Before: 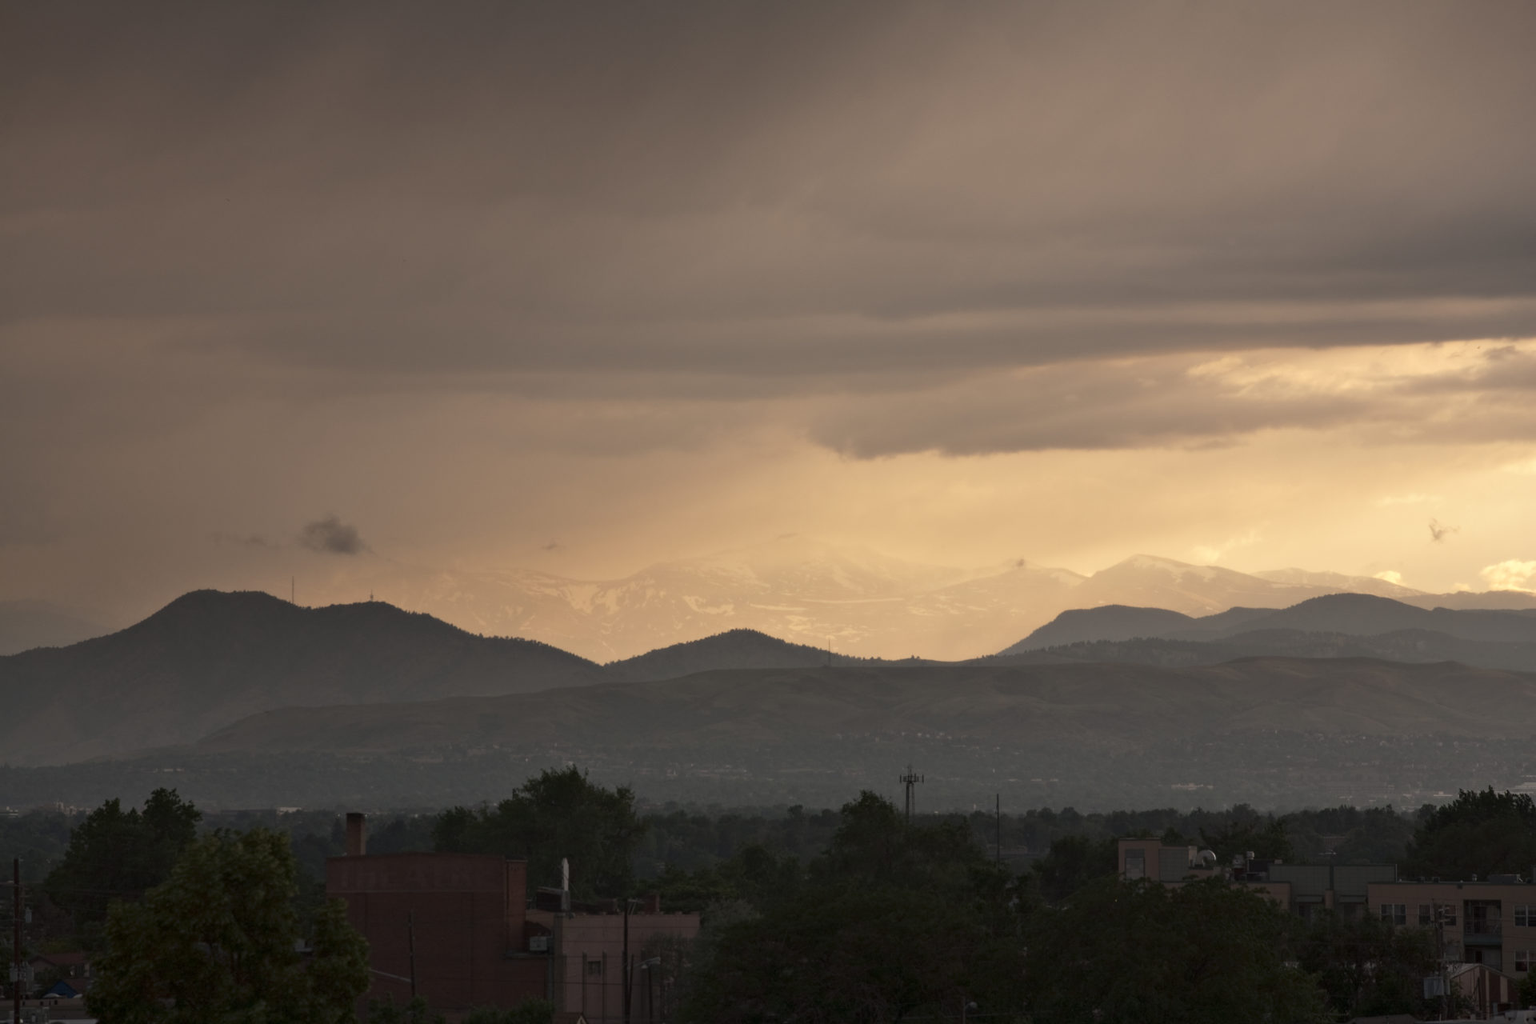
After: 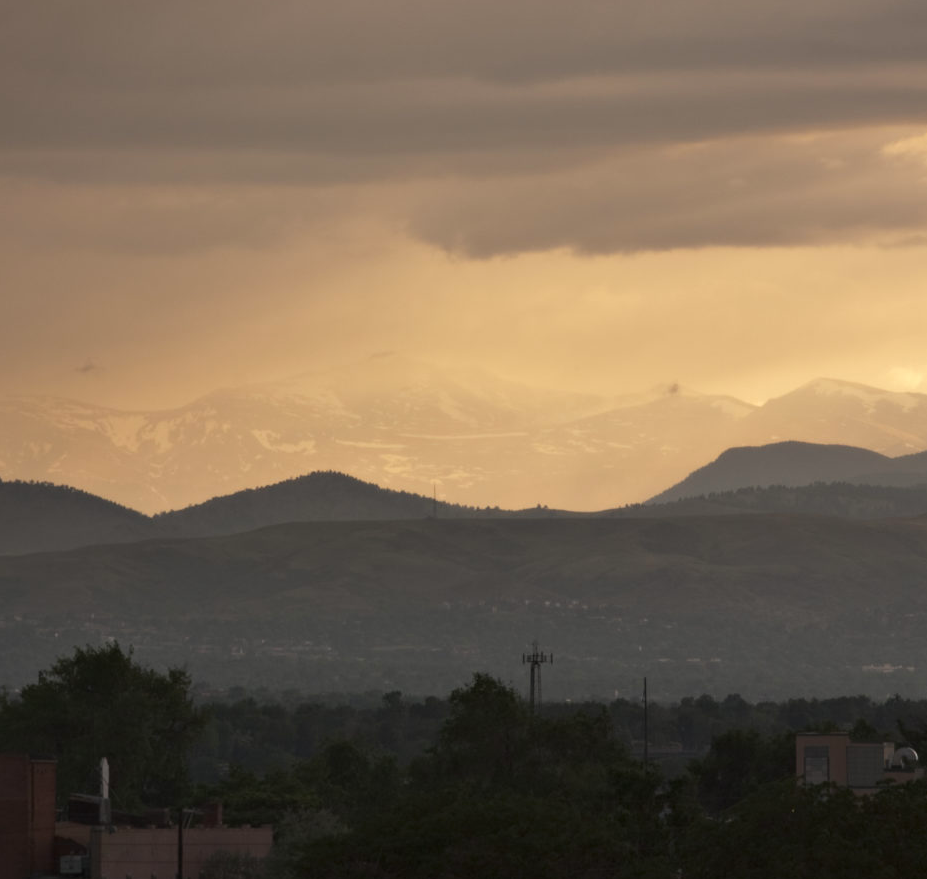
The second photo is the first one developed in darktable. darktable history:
crop: left 31.379%, top 24.658%, right 20.326%, bottom 6.628%
color balance rgb: perceptual saturation grading › global saturation 10%, global vibrance 10%
